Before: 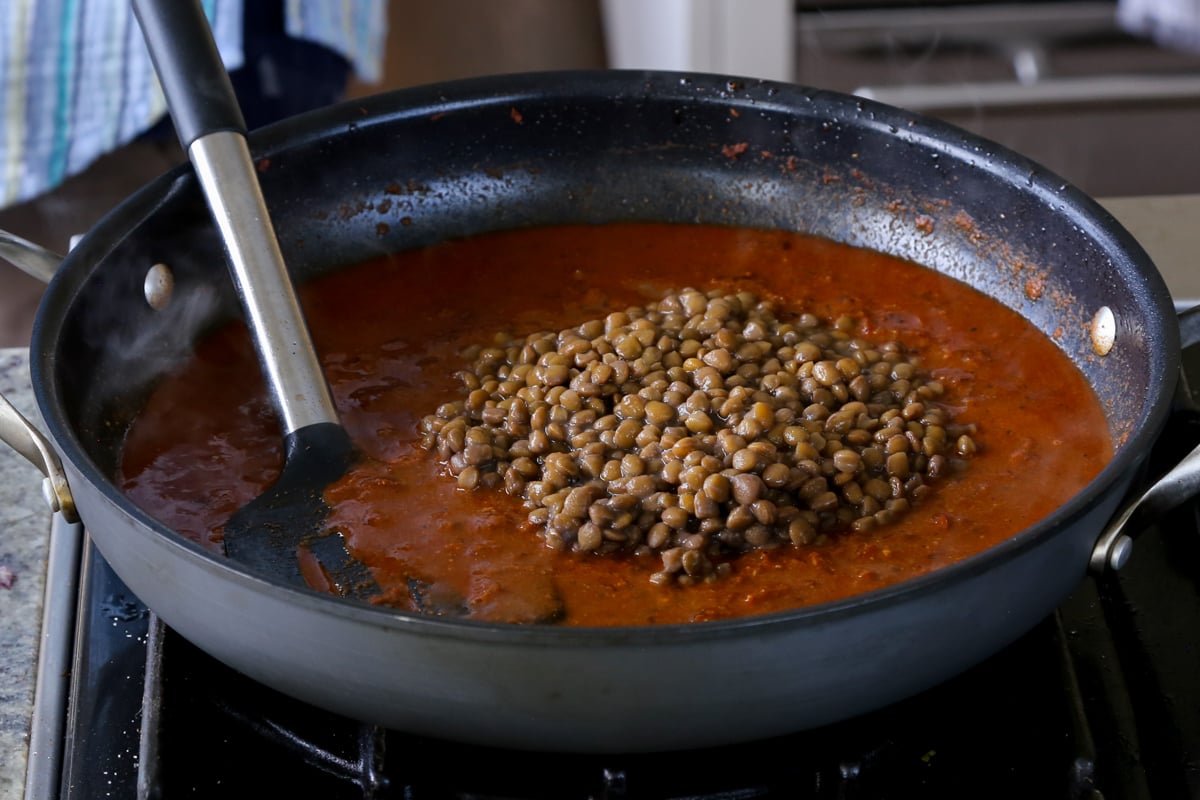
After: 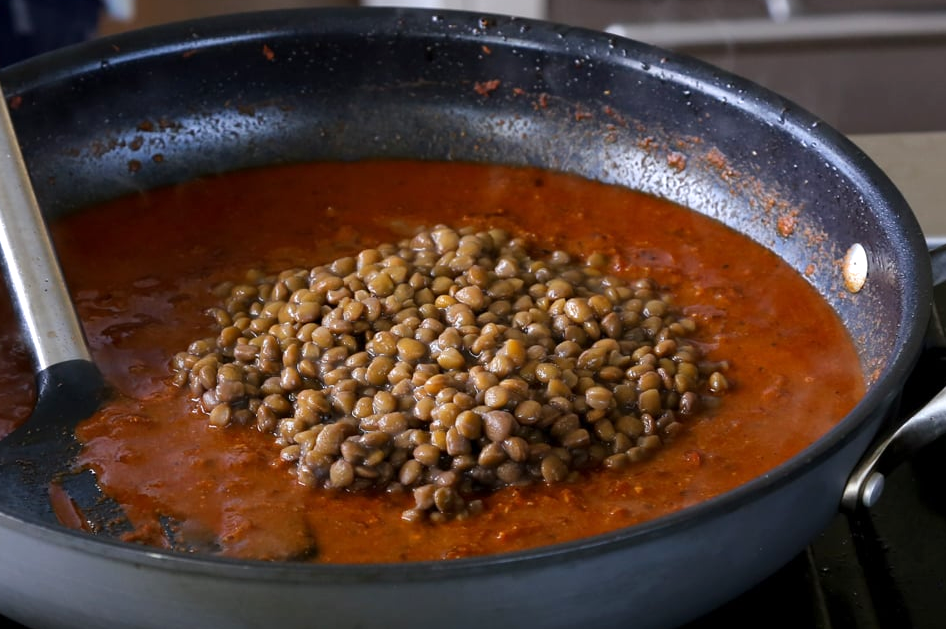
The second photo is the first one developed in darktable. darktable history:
exposure: exposure 0.3 EV, compensate highlight preservation false
crop and rotate: left 20.74%, top 7.912%, right 0.375%, bottom 13.378%
